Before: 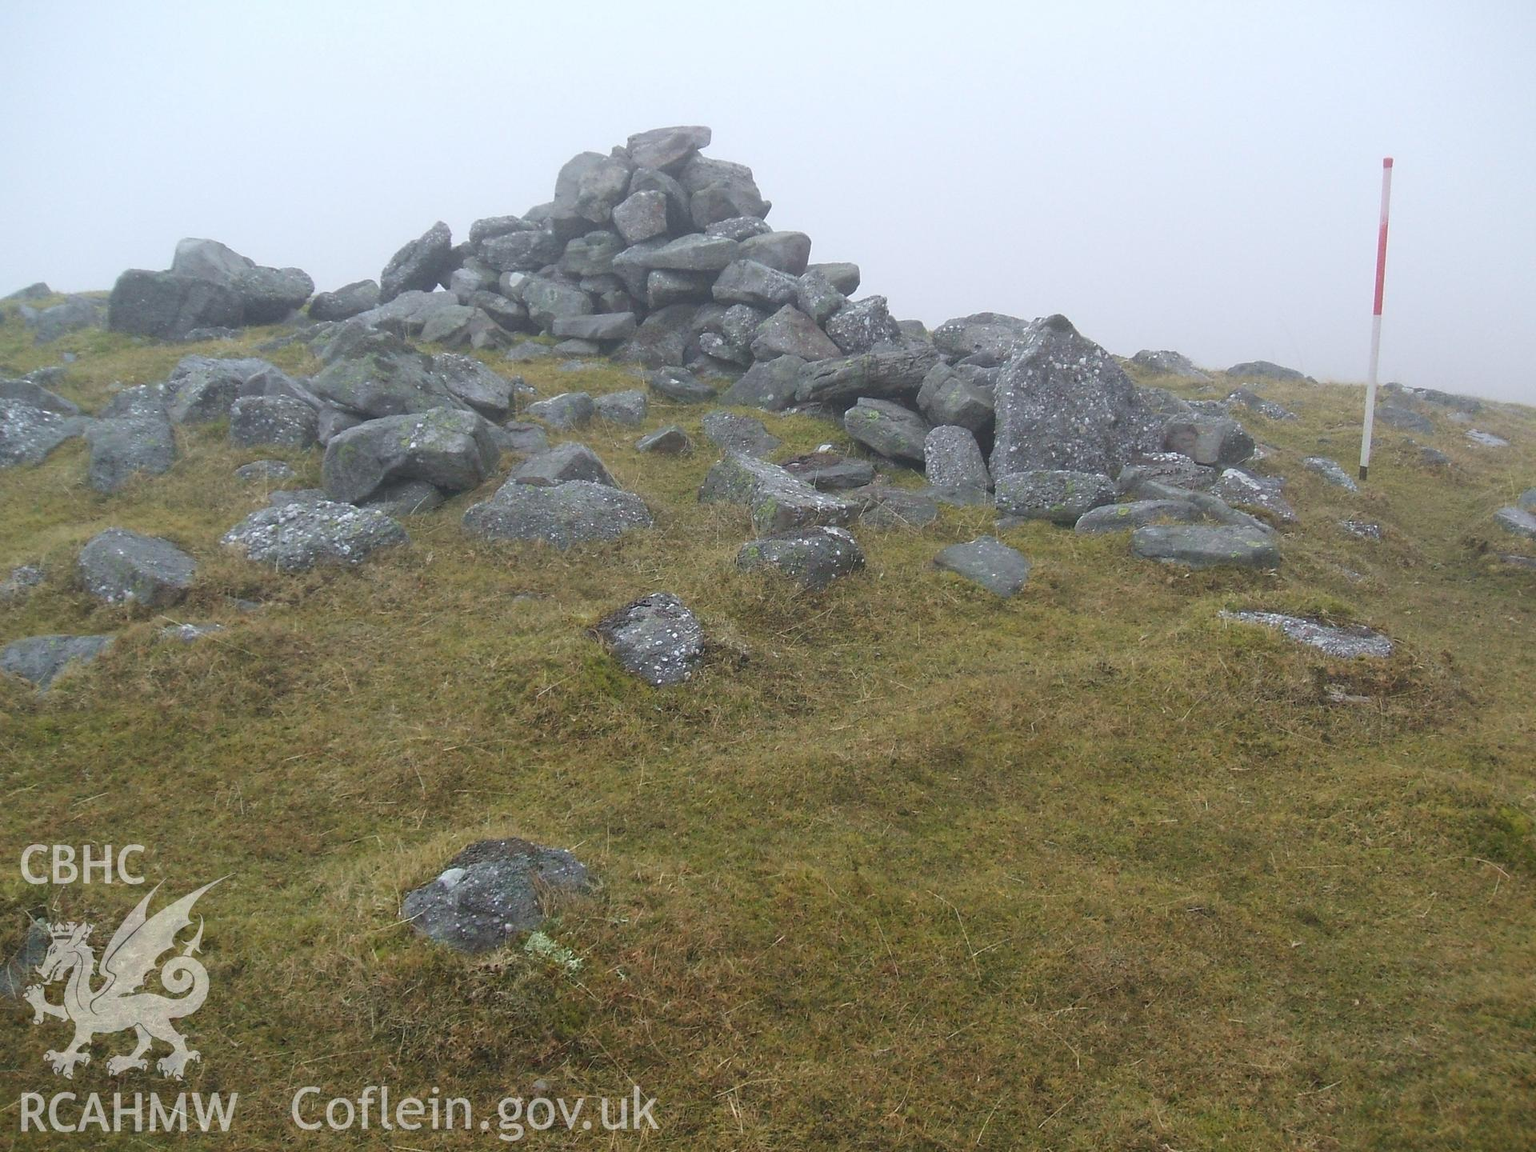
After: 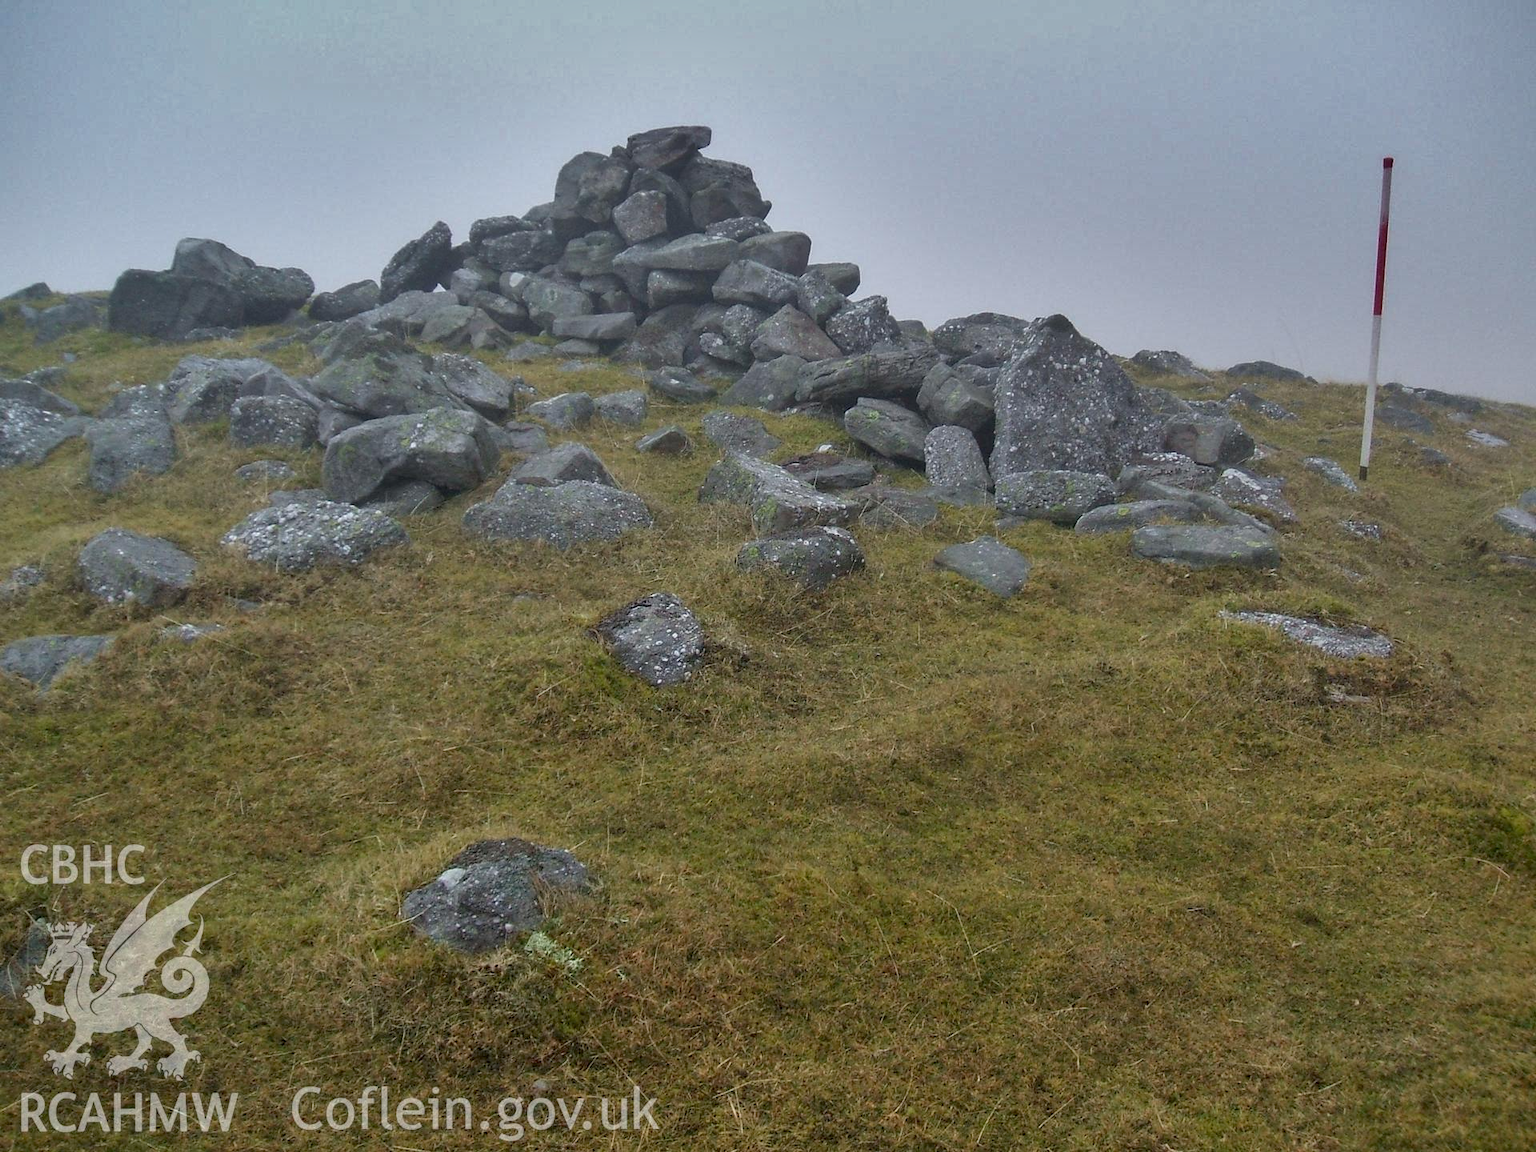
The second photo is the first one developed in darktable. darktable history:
shadows and highlights: shadows 80.73, white point adjustment -9.07, highlights -61.46, soften with gaussian
white balance: emerald 1
local contrast: on, module defaults
exposure: black level correction 0.009, exposure 0.014 EV, compensate highlight preservation false
